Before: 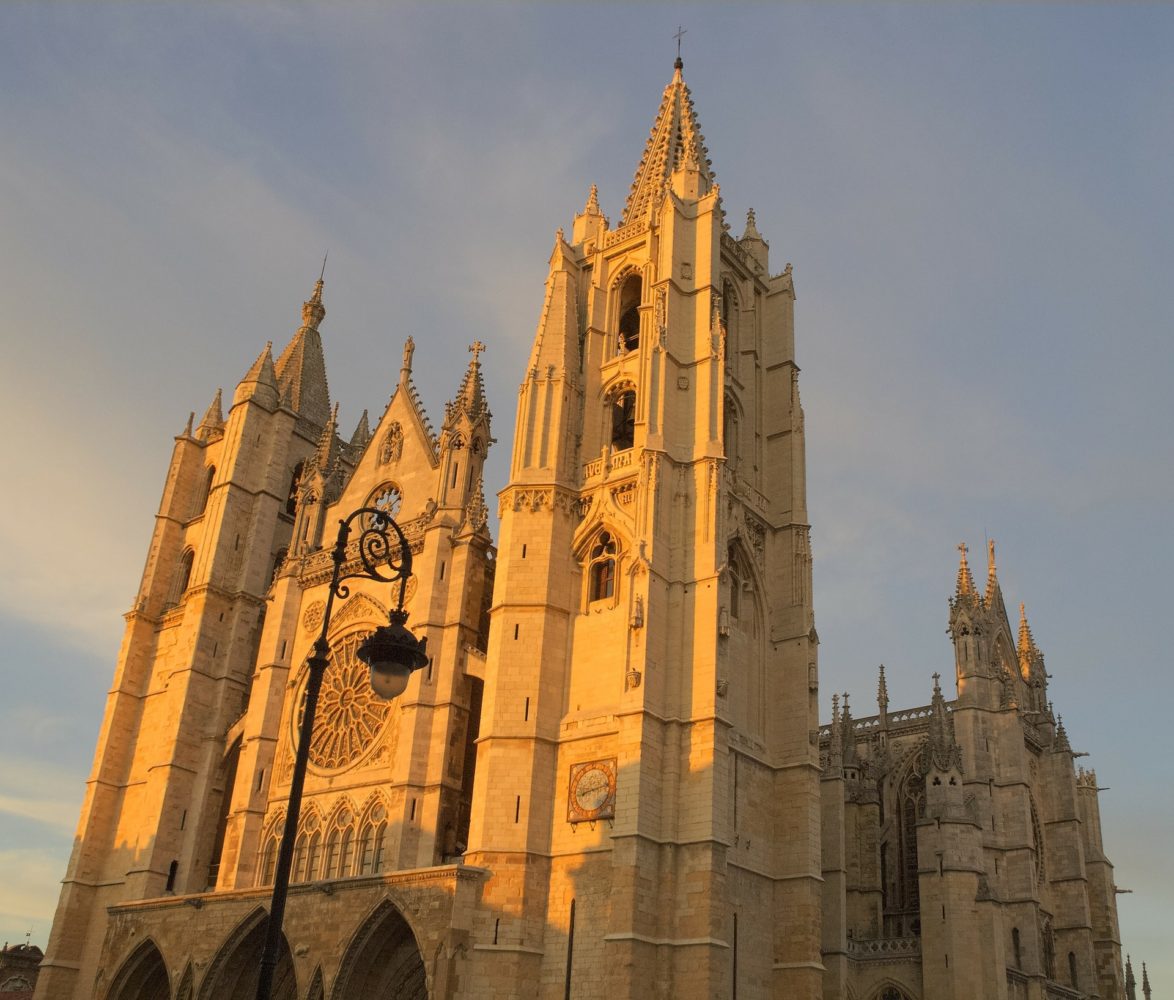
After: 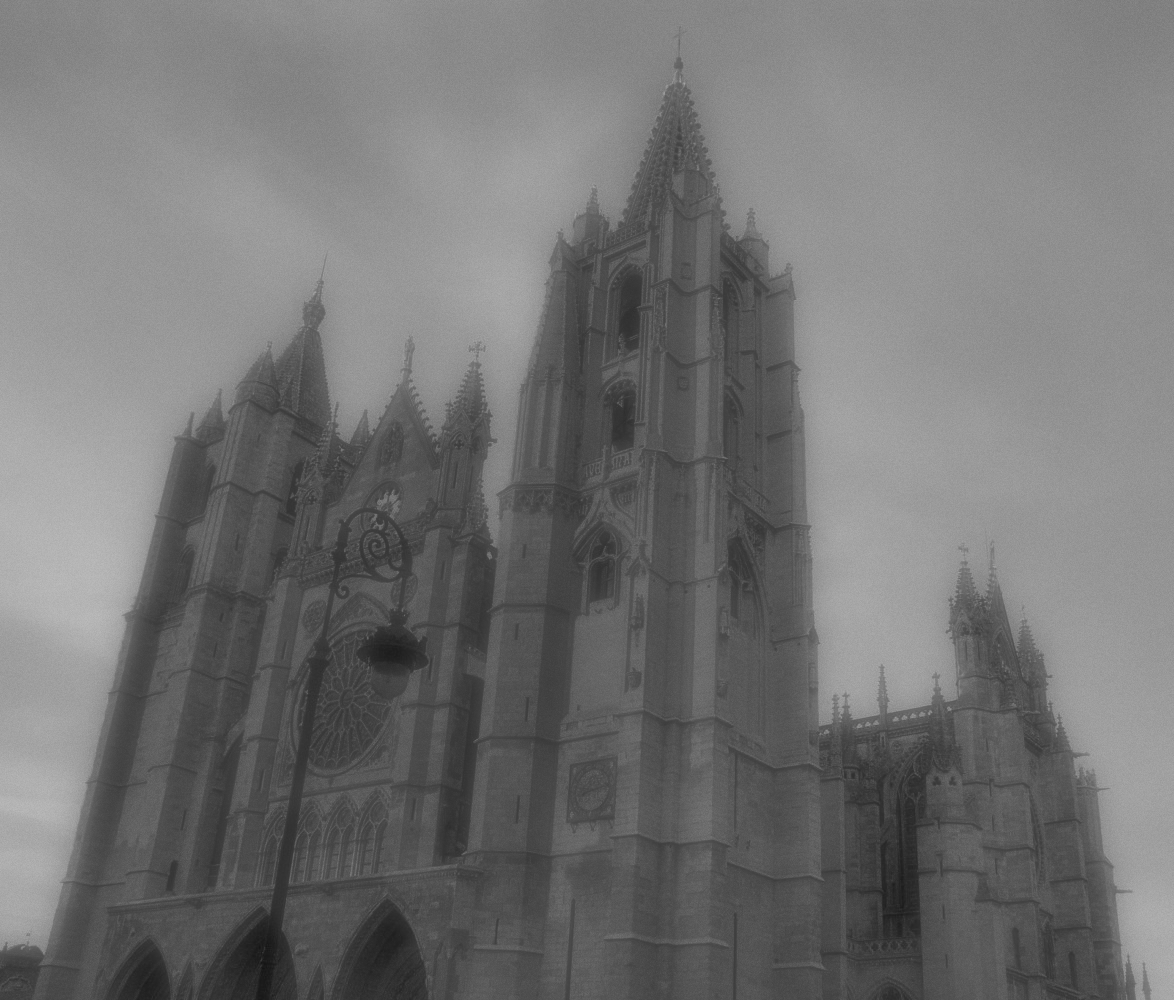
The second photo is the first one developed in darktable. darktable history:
soften: on, module defaults
grain: coarseness 3.21 ISO
local contrast: on, module defaults
shadows and highlights: on, module defaults
monochrome: a -11.7, b 1.62, size 0.5, highlights 0.38
color balance rgb: linear chroma grading › global chroma 15%, perceptual saturation grading › global saturation 30%
